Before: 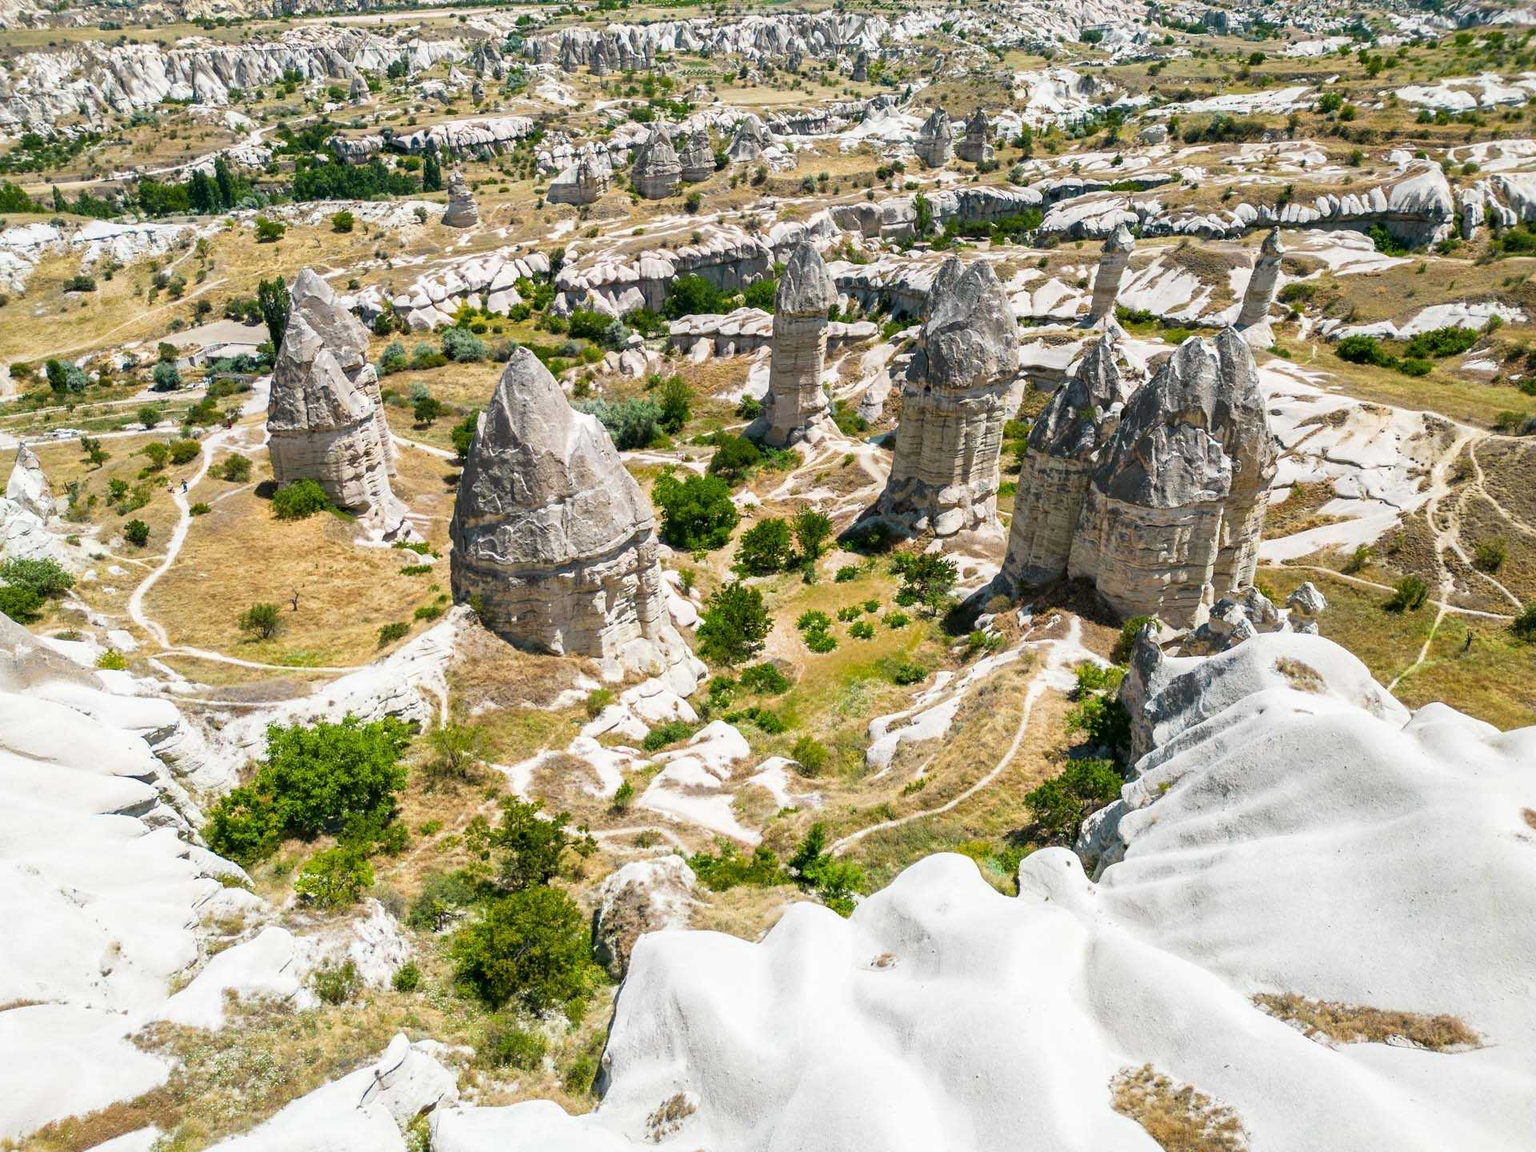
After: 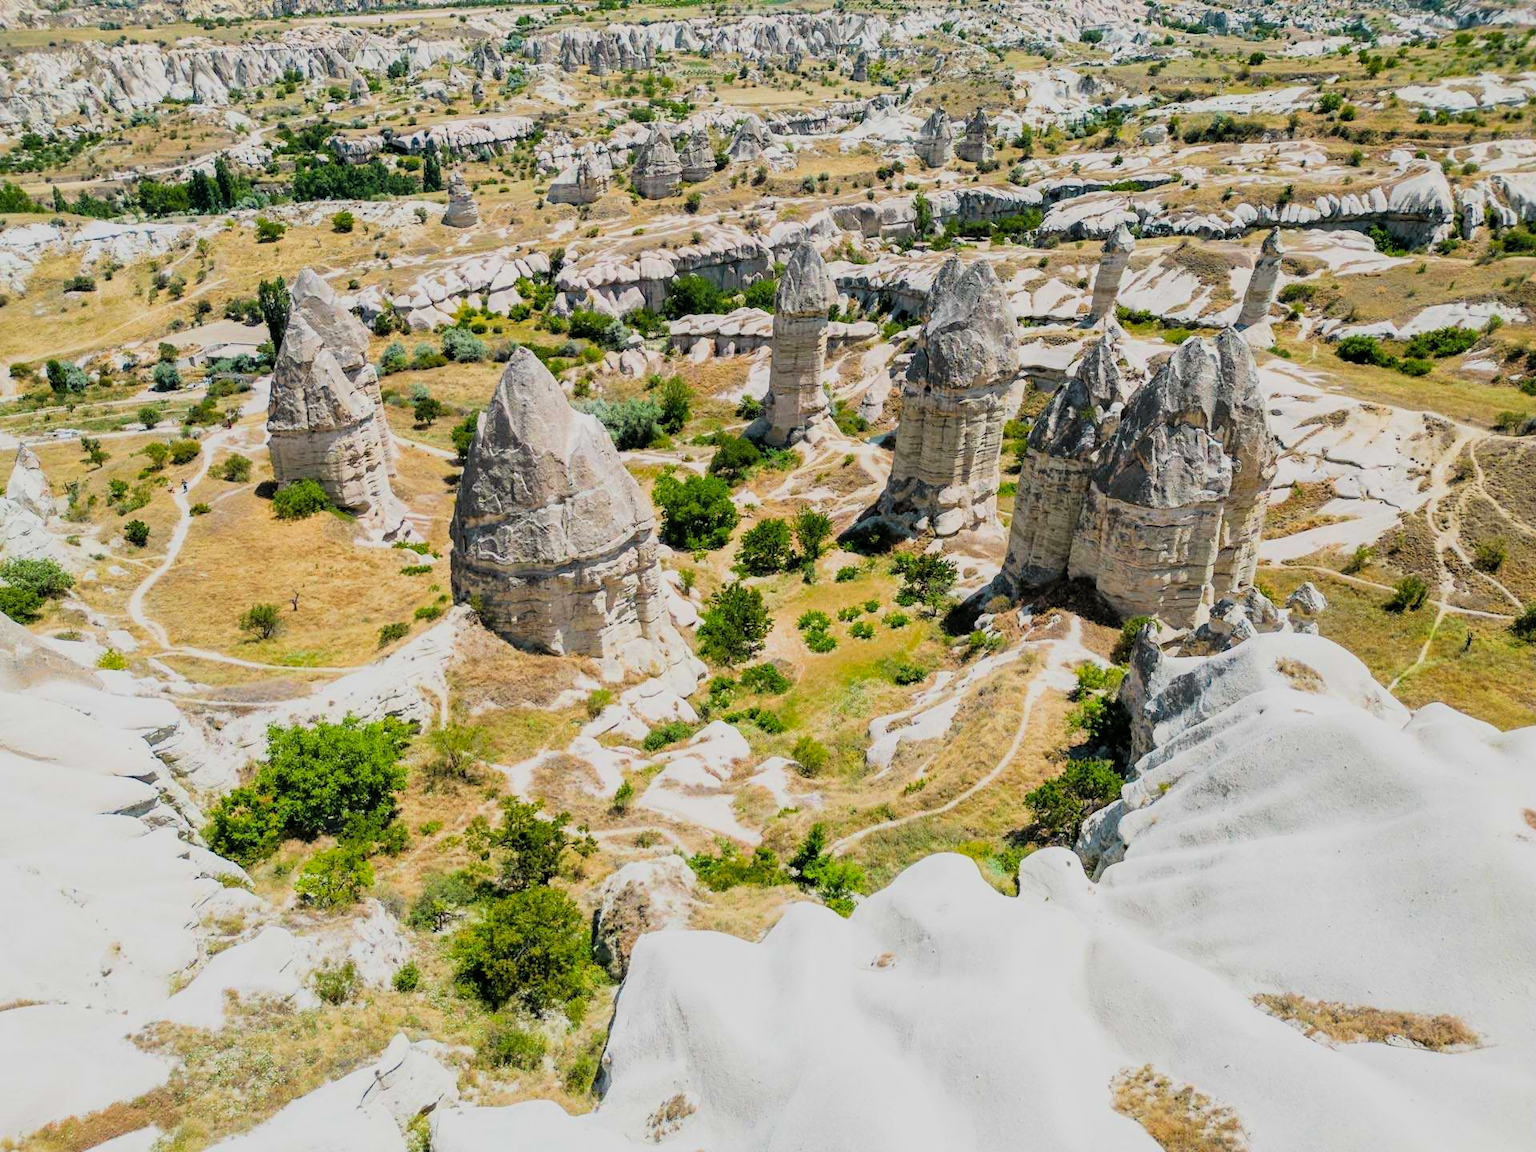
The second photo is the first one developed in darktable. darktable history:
filmic rgb: black relative exposure -7.65 EV, white relative exposure 4.56 EV, threshold 5.98 EV, hardness 3.61, color science v6 (2022), enable highlight reconstruction true
contrast brightness saturation: contrast 0.035, brightness 0.063, saturation 0.134
